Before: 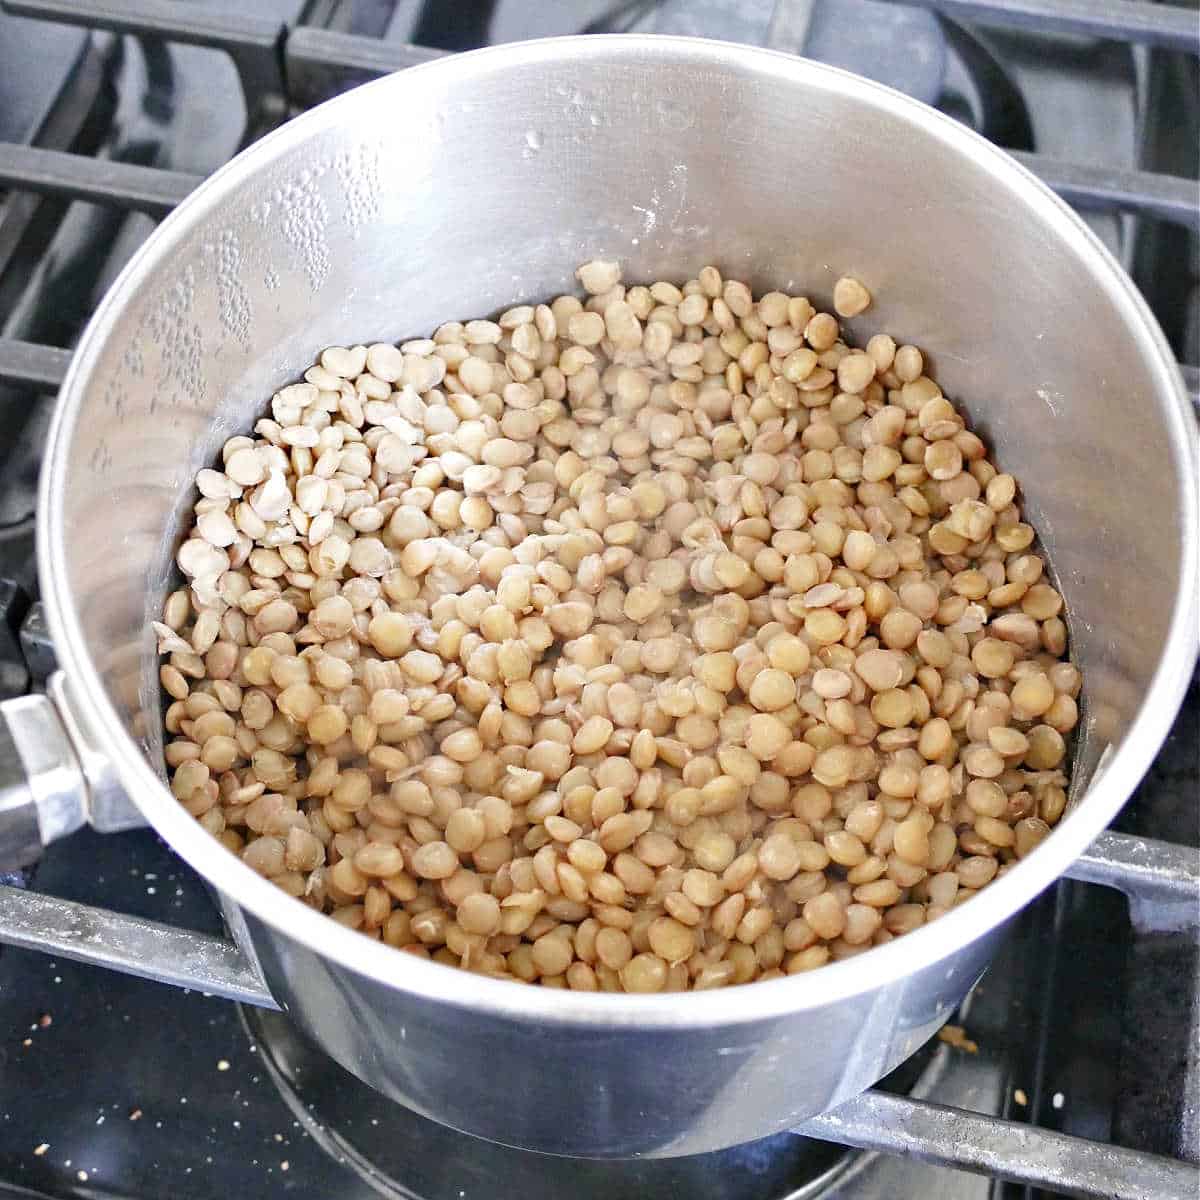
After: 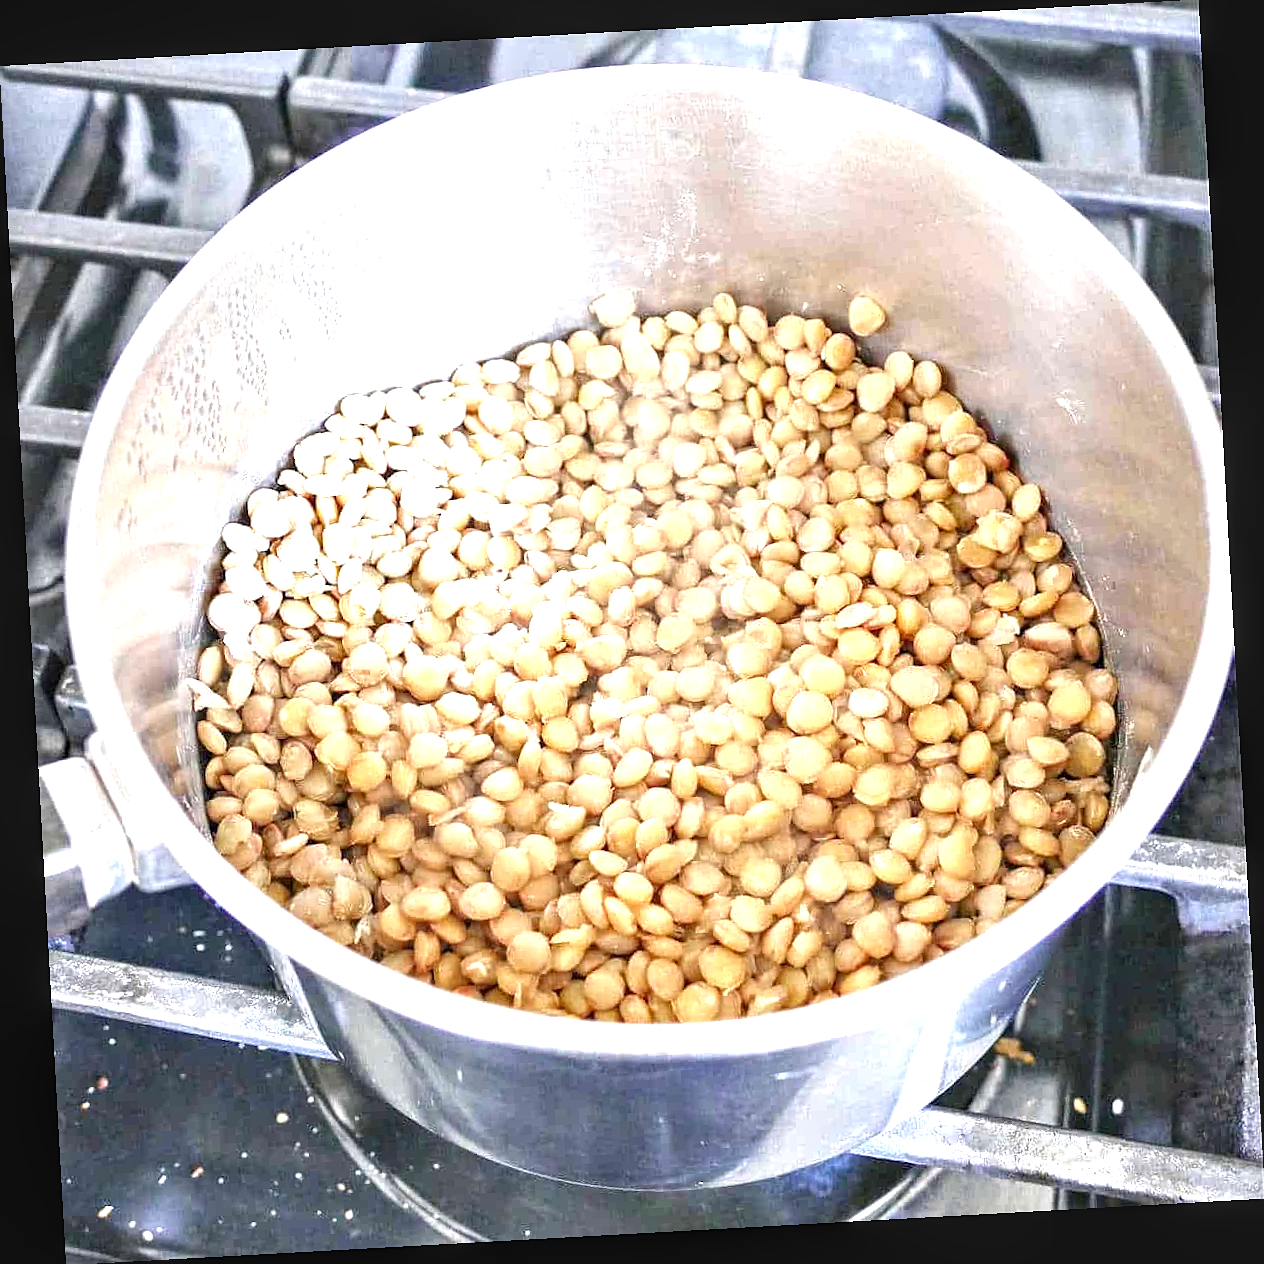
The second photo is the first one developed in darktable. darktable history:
sharpen: radius 1.272, amount 0.305, threshold 0
local contrast: on, module defaults
rotate and perspective: rotation -3.18°, automatic cropping off
exposure: black level correction 0, exposure 1.2 EV, compensate highlight preservation false
